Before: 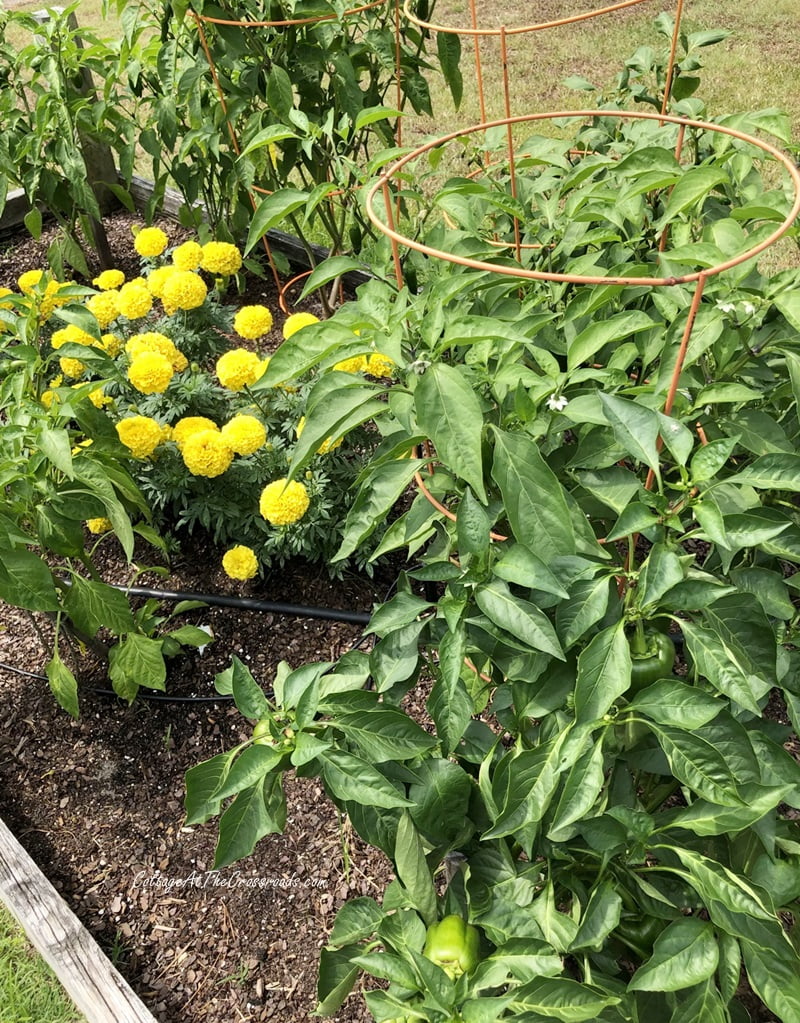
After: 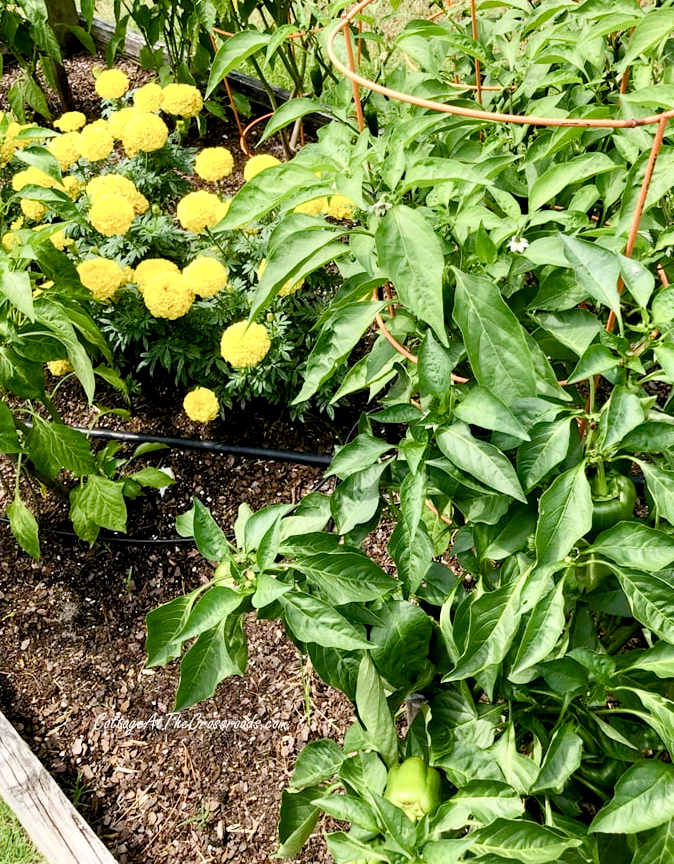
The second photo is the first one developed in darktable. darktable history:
contrast brightness saturation: contrast 0.197, brightness 0.163, saturation 0.229
color balance rgb: power › hue 206.62°, perceptual saturation grading › global saturation 20%, perceptual saturation grading › highlights -49.657%, perceptual saturation grading › shadows 25.476%
exposure: black level correction 0.01, exposure 0.006 EV, compensate exposure bias true, compensate highlight preservation false
crop and rotate: left 4.972%, top 15.499%, right 10.667%
